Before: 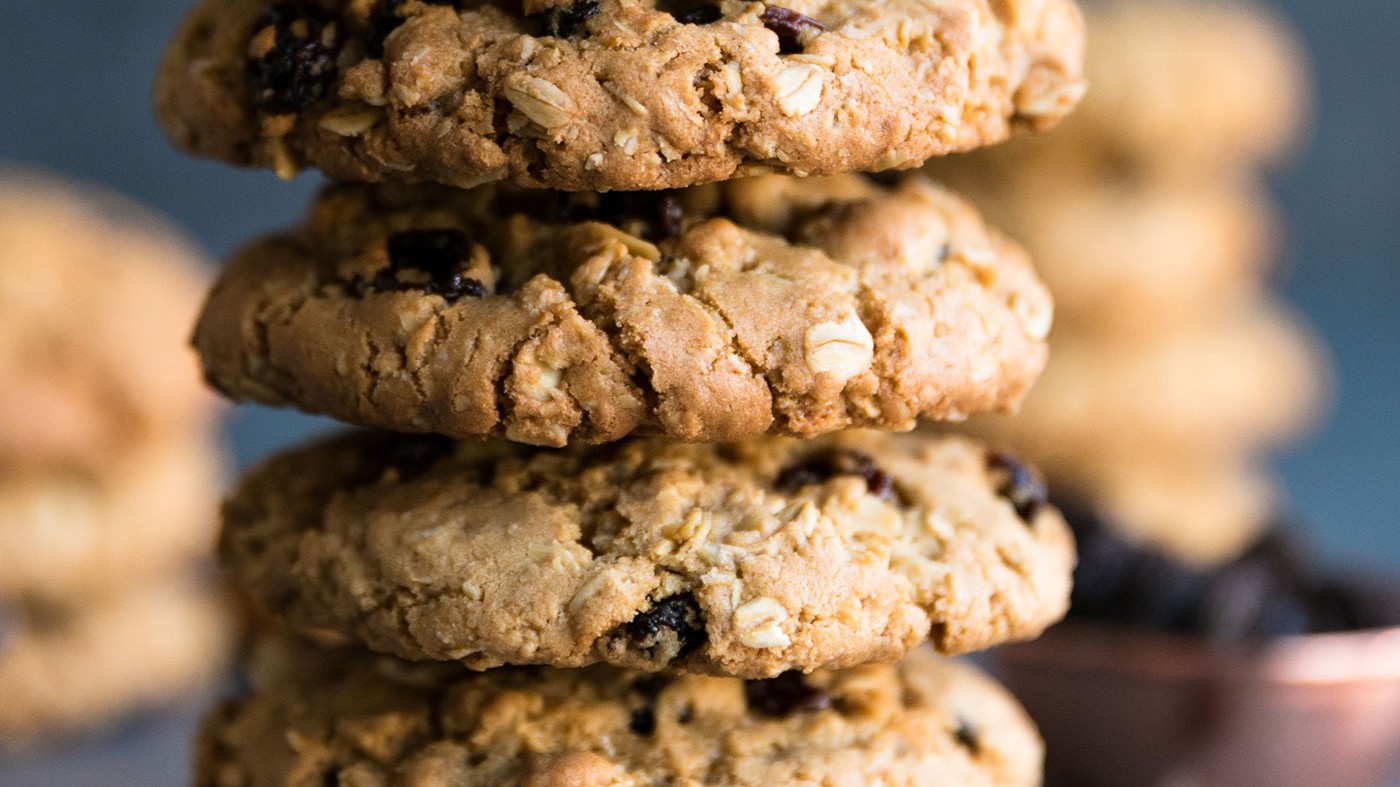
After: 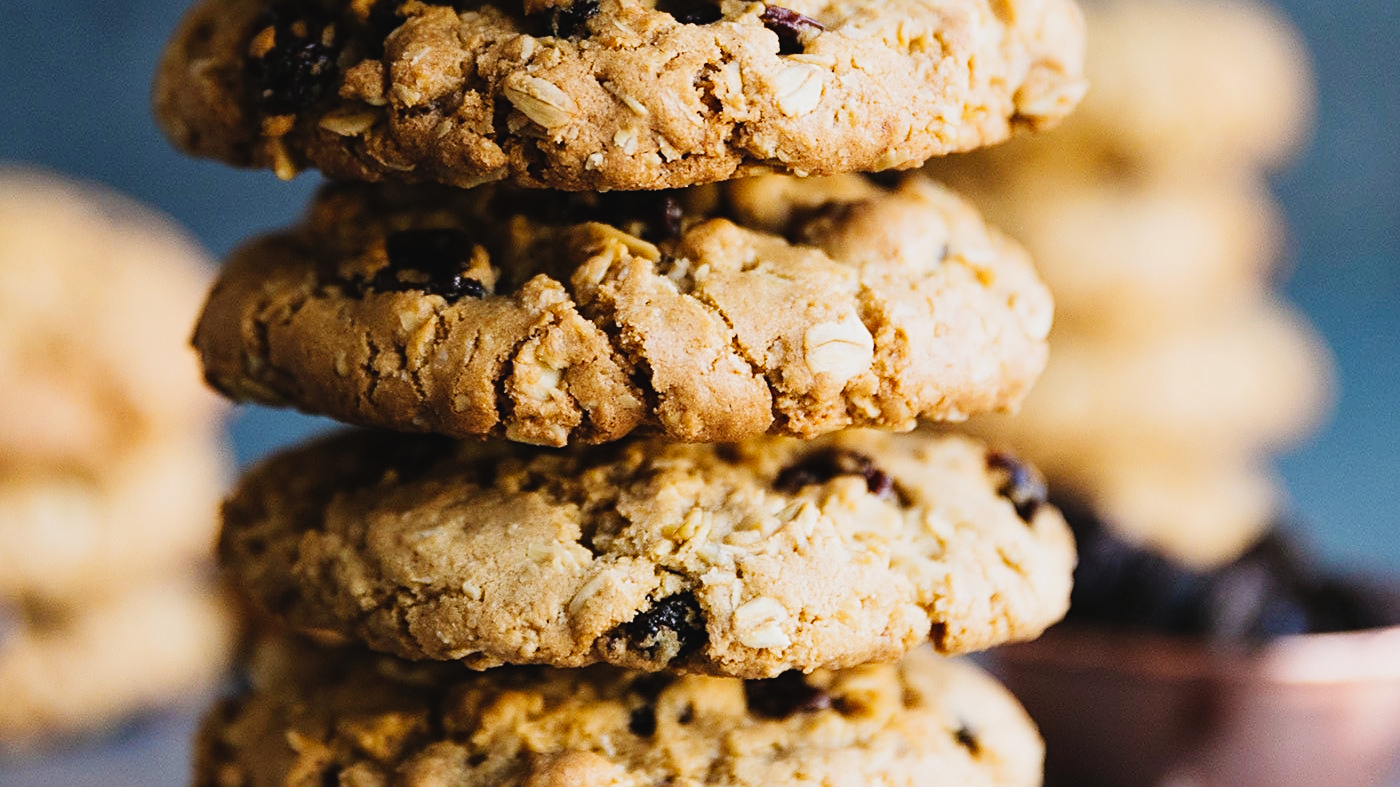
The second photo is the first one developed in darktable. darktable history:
tone curve: curves: ch0 [(0, 0.03) (0.113, 0.087) (0.207, 0.184) (0.515, 0.612) (0.712, 0.793) (1, 0.946)]; ch1 [(0, 0) (0.172, 0.123) (0.317, 0.279) (0.414, 0.382) (0.476, 0.479) (0.505, 0.498) (0.534, 0.534) (0.621, 0.65) (0.709, 0.764) (1, 1)]; ch2 [(0, 0) (0.411, 0.424) (0.505, 0.505) (0.521, 0.524) (0.537, 0.57) (0.65, 0.699) (1, 1)], preserve colors none
sharpen: on, module defaults
